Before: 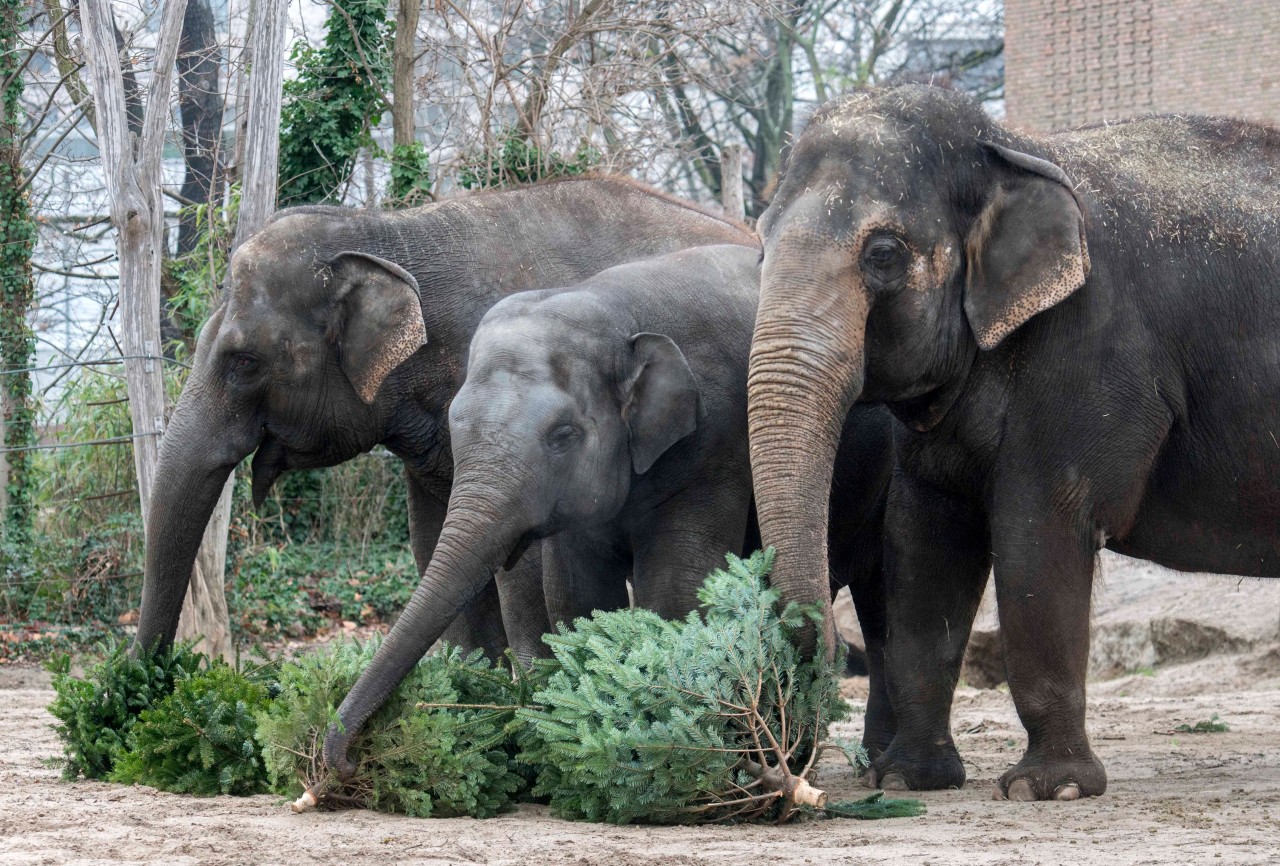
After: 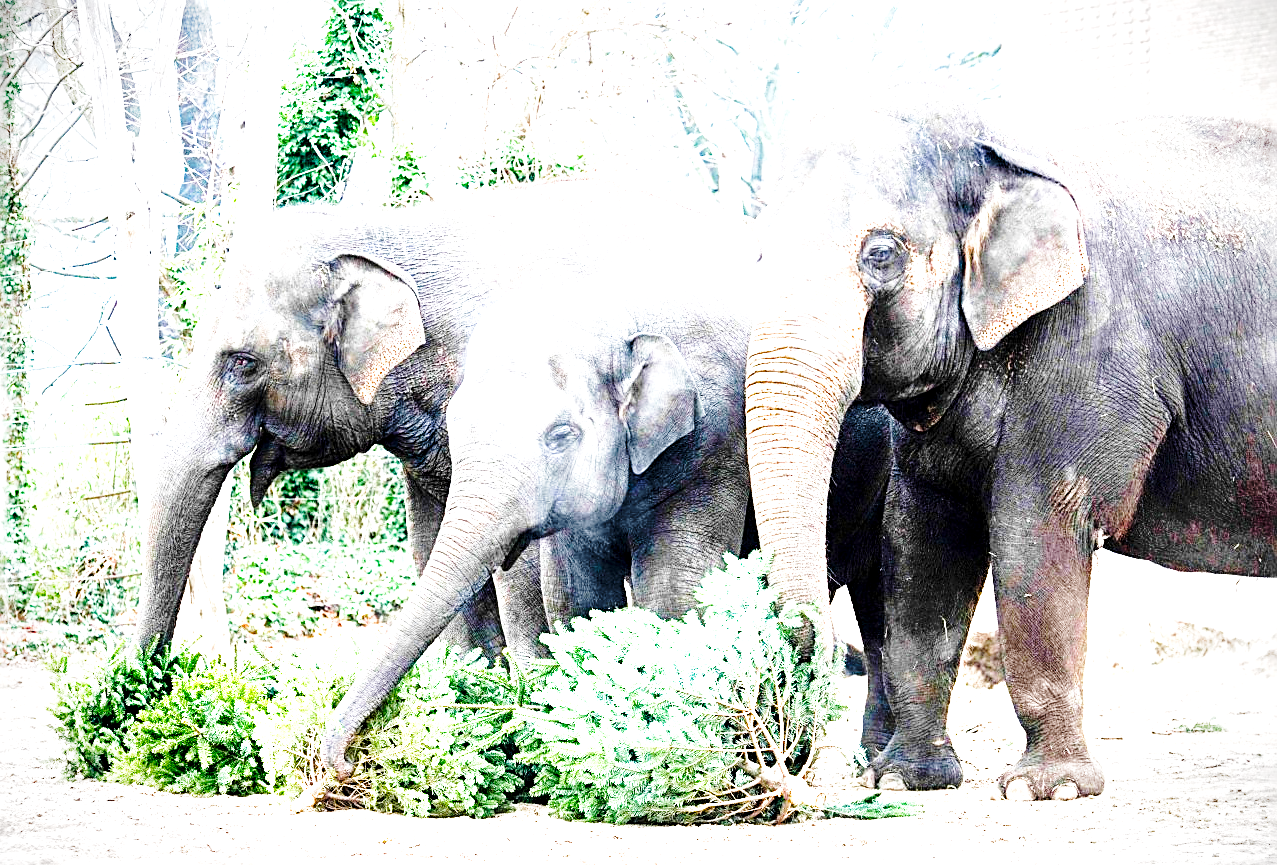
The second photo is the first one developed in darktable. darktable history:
exposure: black level correction 0, exposure 1.098 EV, compensate exposure bias true, compensate highlight preservation false
base curve: curves: ch0 [(0, 0) (0.028, 0.03) (0.121, 0.232) (0.46, 0.748) (0.859, 0.968) (1, 1)], preserve colors none
crop: left 0.157%
local contrast: highlights 103%, shadows 102%, detail 119%, midtone range 0.2
vignetting: fall-off start 88.88%, fall-off radius 44.04%, width/height ratio 1.159
sharpen: radius 2.532, amount 0.621
tone equalizer: -8 EV -1.08 EV, -7 EV -1.03 EV, -6 EV -0.905 EV, -5 EV -0.613 EV, -3 EV 0.602 EV, -2 EV 0.889 EV, -1 EV 1.01 EV, +0 EV 1.05 EV
color balance rgb: linear chroma grading › global chroma 8.84%, perceptual saturation grading › global saturation 24.781%, perceptual saturation grading › highlights -51.142%, perceptual saturation grading › mid-tones 18.979%, perceptual saturation grading › shadows 61.065%, perceptual brilliance grading › global brilliance 19.447%
